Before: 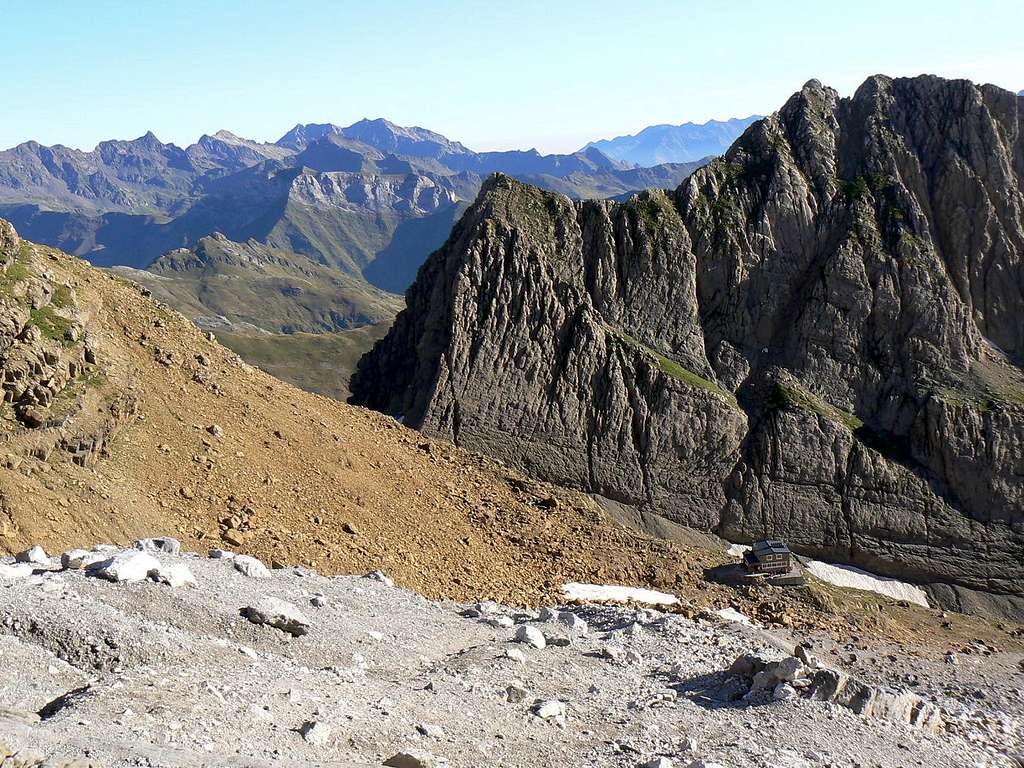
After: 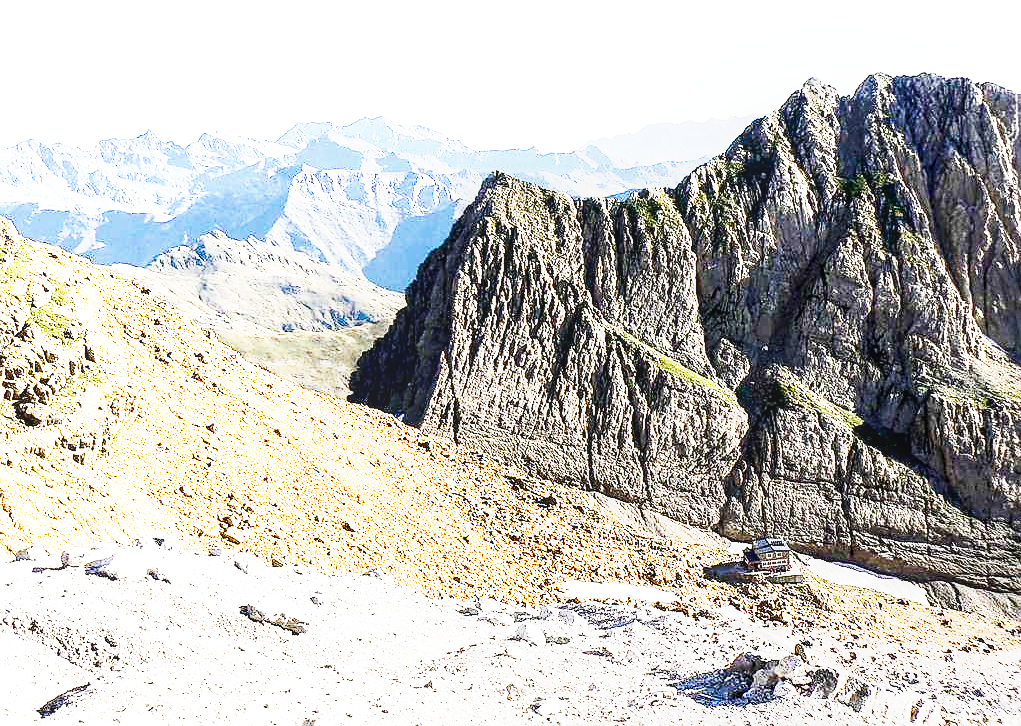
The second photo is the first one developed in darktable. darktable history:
local contrast: on, module defaults
base curve: curves: ch0 [(0, 0) (0.007, 0.004) (0.027, 0.03) (0.046, 0.07) (0.207, 0.54) (0.442, 0.872) (0.673, 0.972) (1, 1)], preserve colors none
tone equalizer: -8 EV 0 EV, -7 EV -0.001 EV, -6 EV 0.002 EV, -5 EV -0.069 EV, -4 EV -0.129 EV, -3 EV -0.163 EV, -2 EV 0.249 EV, -1 EV 0.71 EV, +0 EV 0.476 EV, mask exposure compensation -0.505 EV
crop: top 0.318%, right 0.26%, bottom 5.037%
sharpen: radius 1.847, amount 0.408, threshold 1.415
exposure: black level correction 0, exposure 1.2 EV, compensate highlight preservation false
